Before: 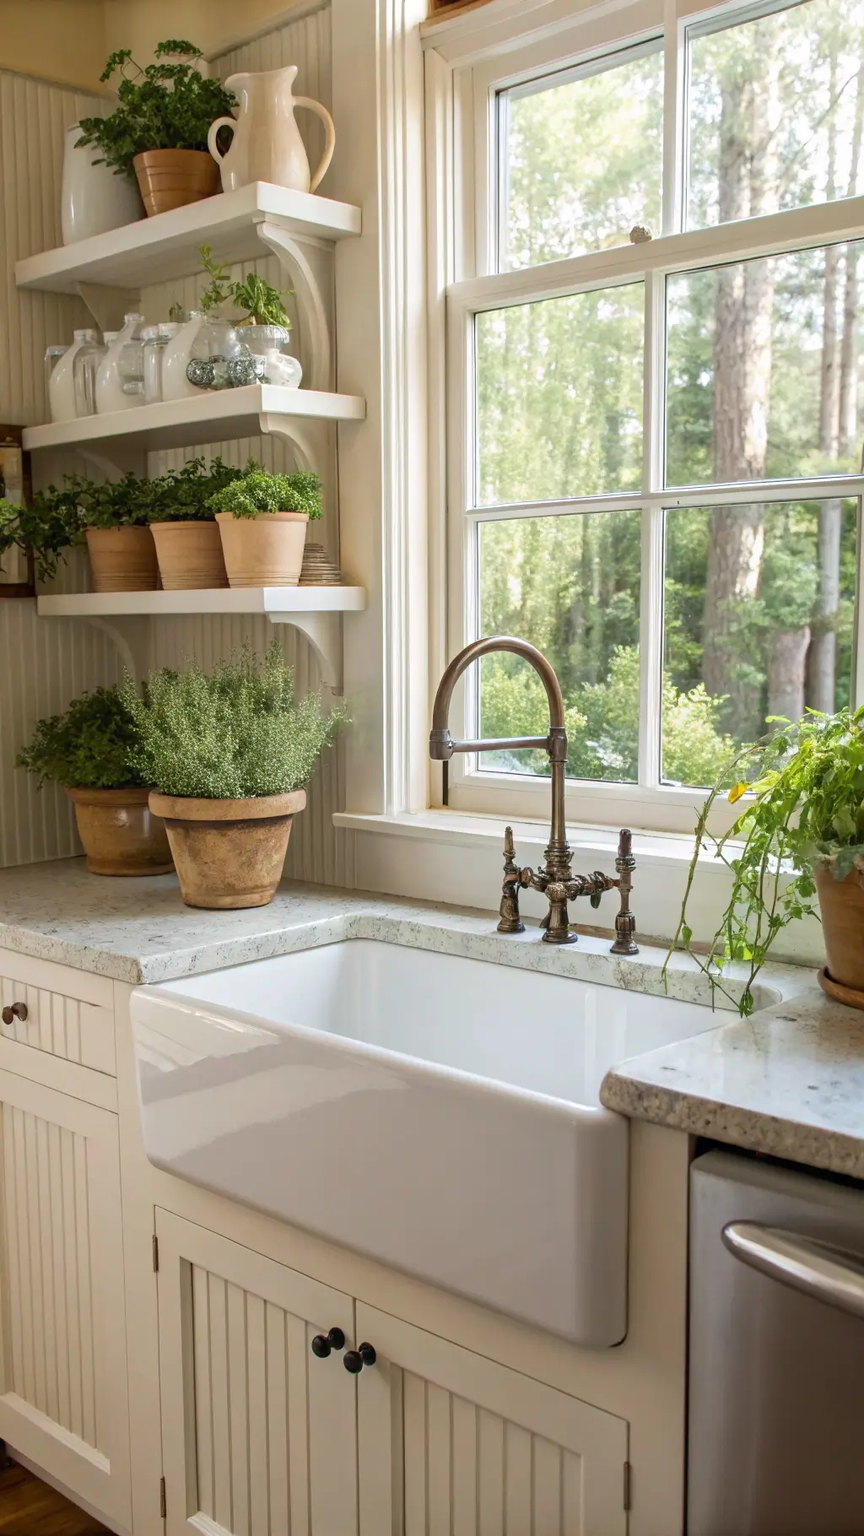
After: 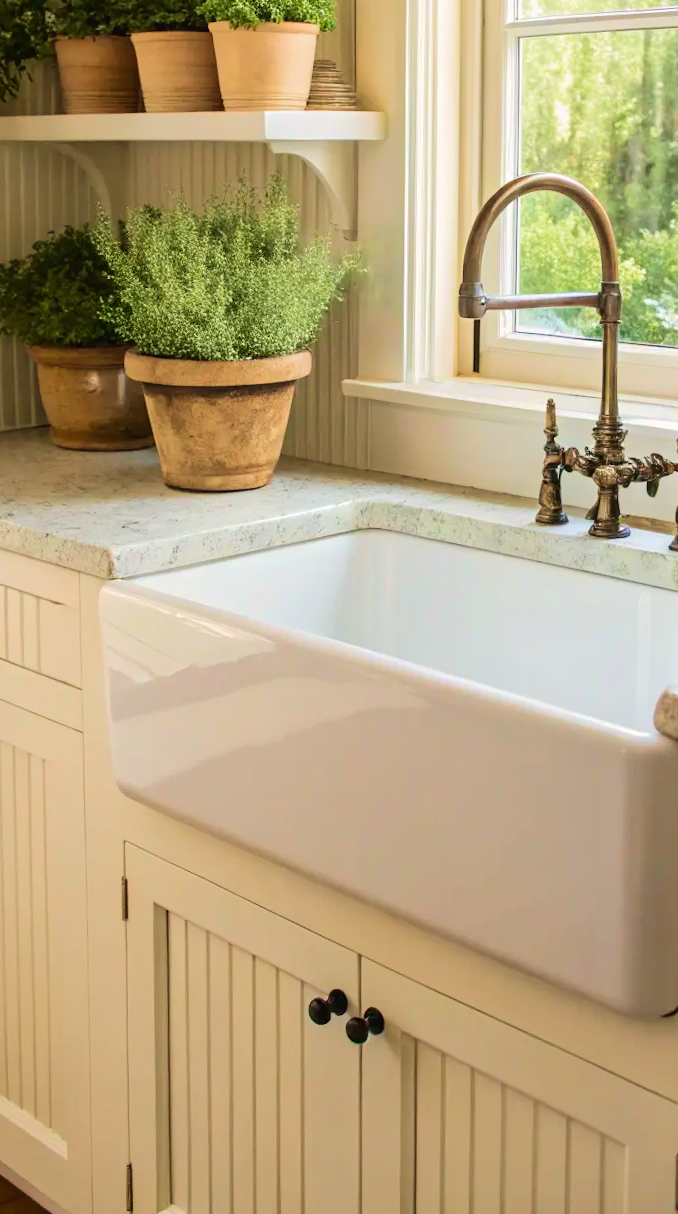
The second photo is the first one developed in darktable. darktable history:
crop and rotate: angle -0.849°, left 3.802%, top 31.508%, right 28.198%
color correction: highlights a* 0.515, highlights b* 2.85, saturation 1.06
velvia: strength 40.3%
tone curve: curves: ch0 [(0, 0) (0.003, 0.02) (0.011, 0.023) (0.025, 0.028) (0.044, 0.045) (0.069, 0.063) (0.1, 0.09) (0.136, 0.122) (0.177, 0.166) (0.224, 0.223) (0.277, 0.297) (0.335, 0.384) (0.399, 0.461) (0.468, 0.549) (0.543, 0.632) (0.623, 0.705) (0.709, 0.772) (0.801, 0.844) (0.898, 0.91) (1, 1)], color space Lab, linked channels, preserve colors none
